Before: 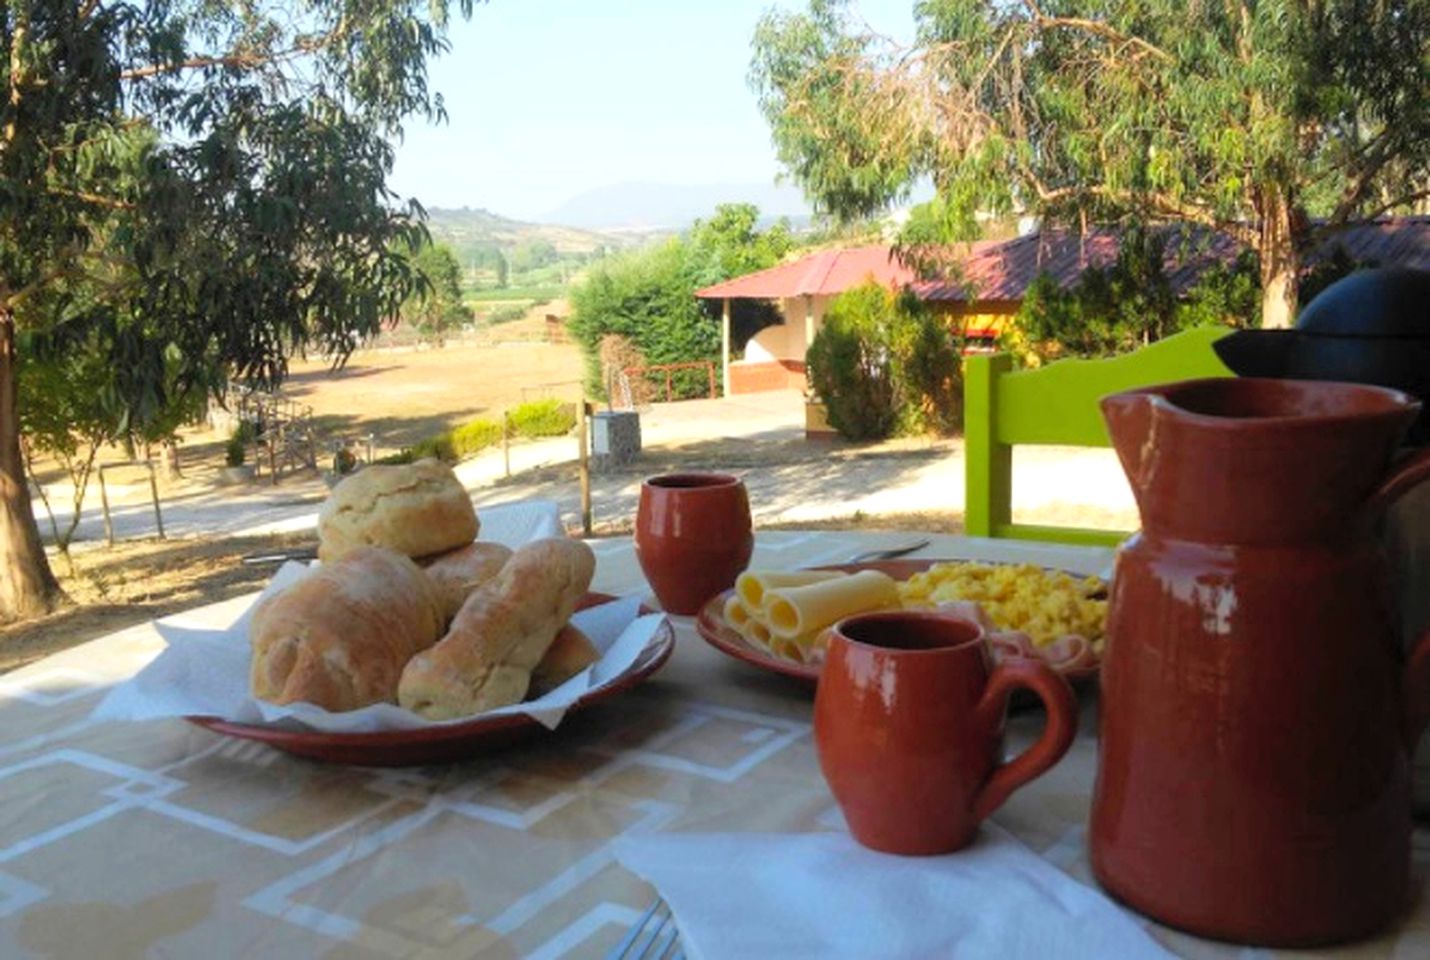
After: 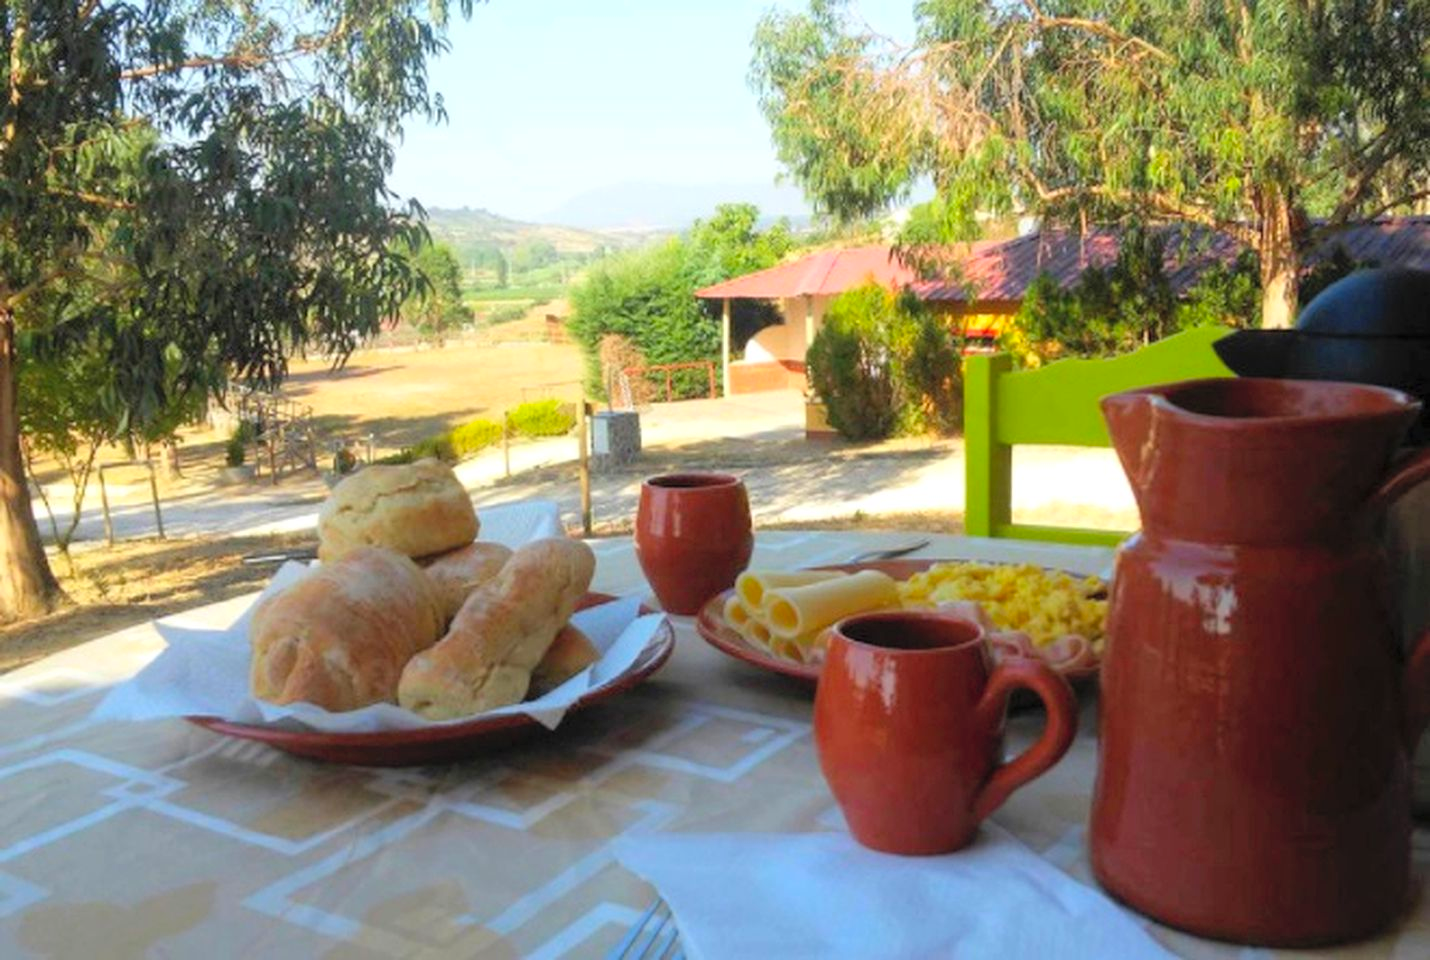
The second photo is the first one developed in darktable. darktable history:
contrast brightness saturation: brightness 0.094, saturation 0.193
